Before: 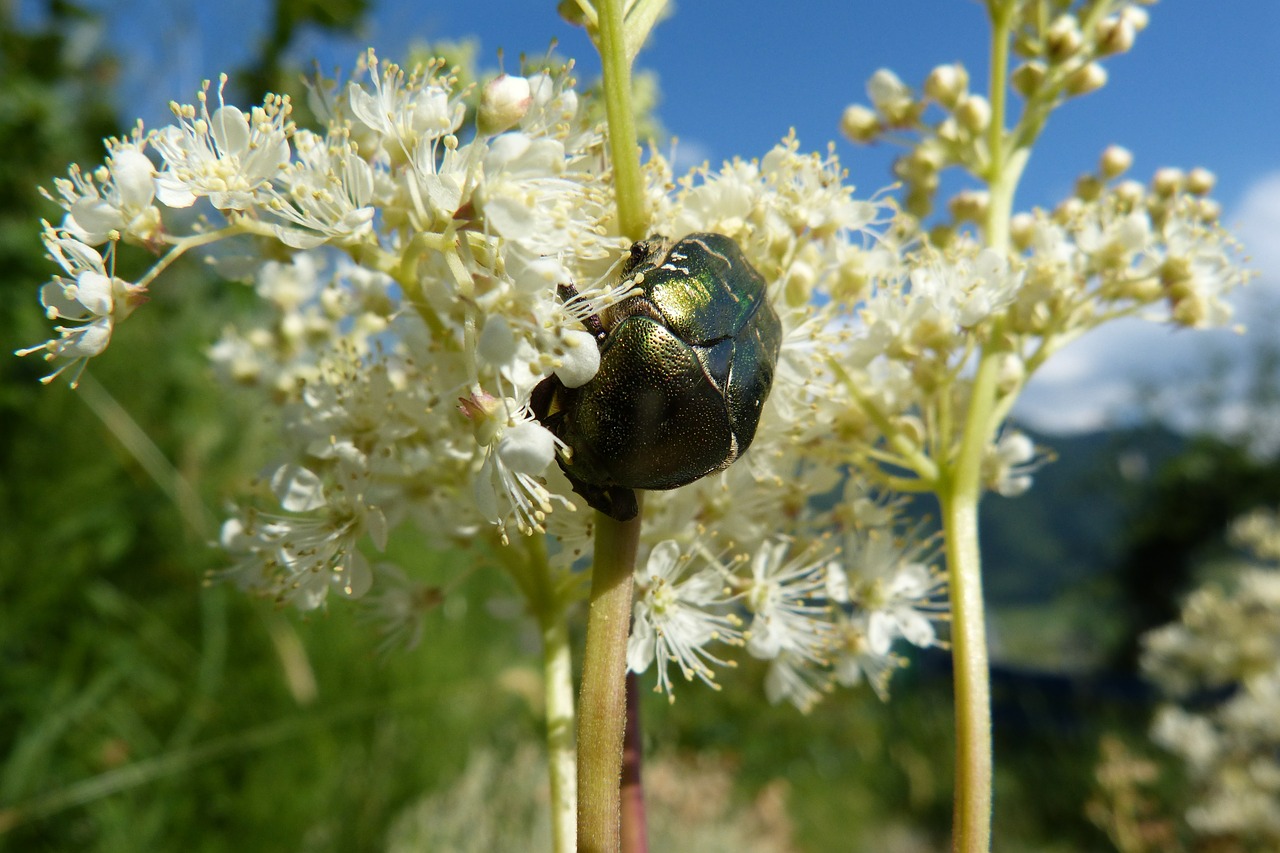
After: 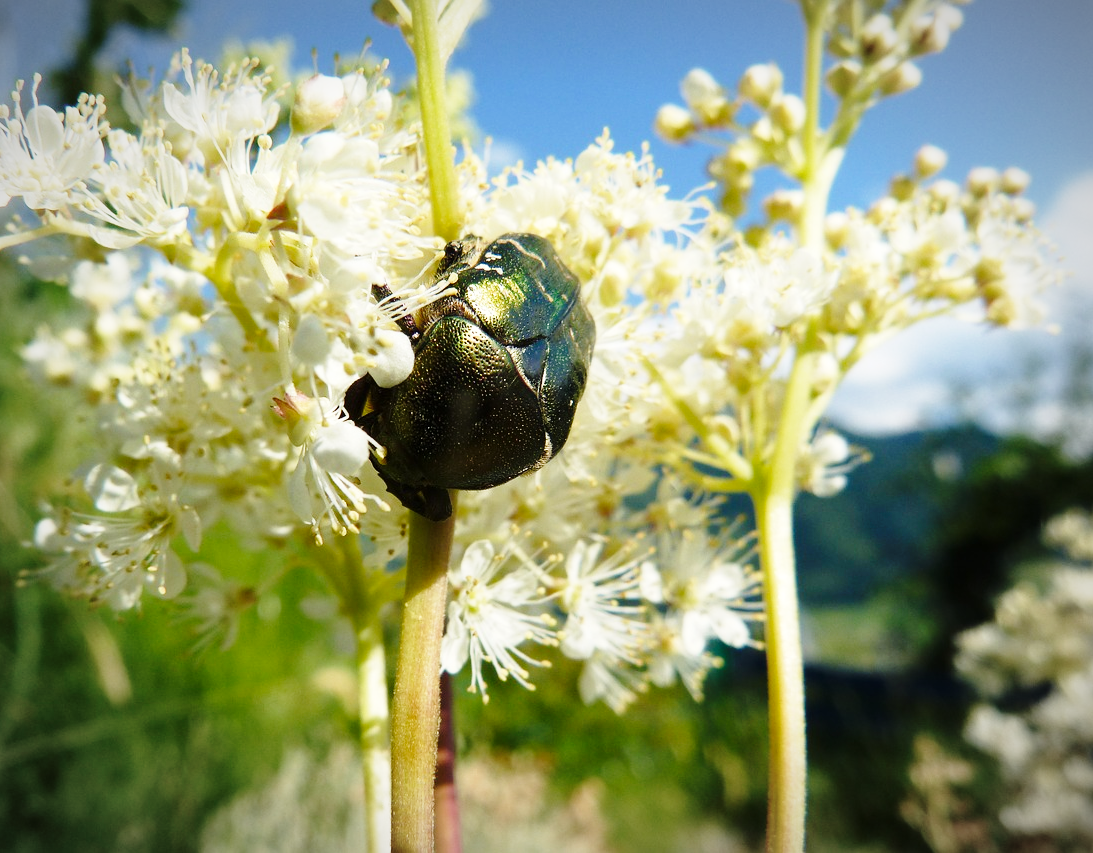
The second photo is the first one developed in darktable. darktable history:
vignetting: fall-off radius 60%, automatic ratio true
base curve: curves: ch0 [(0, 0) (0.028, 0.03) (0.121, 0.232) (0.46, 0.748) (0.859, 0.968) (1, 1)], preserve colors none
crop and rotate: left 14.584%
white balance: red 1.009, blue 0.985
